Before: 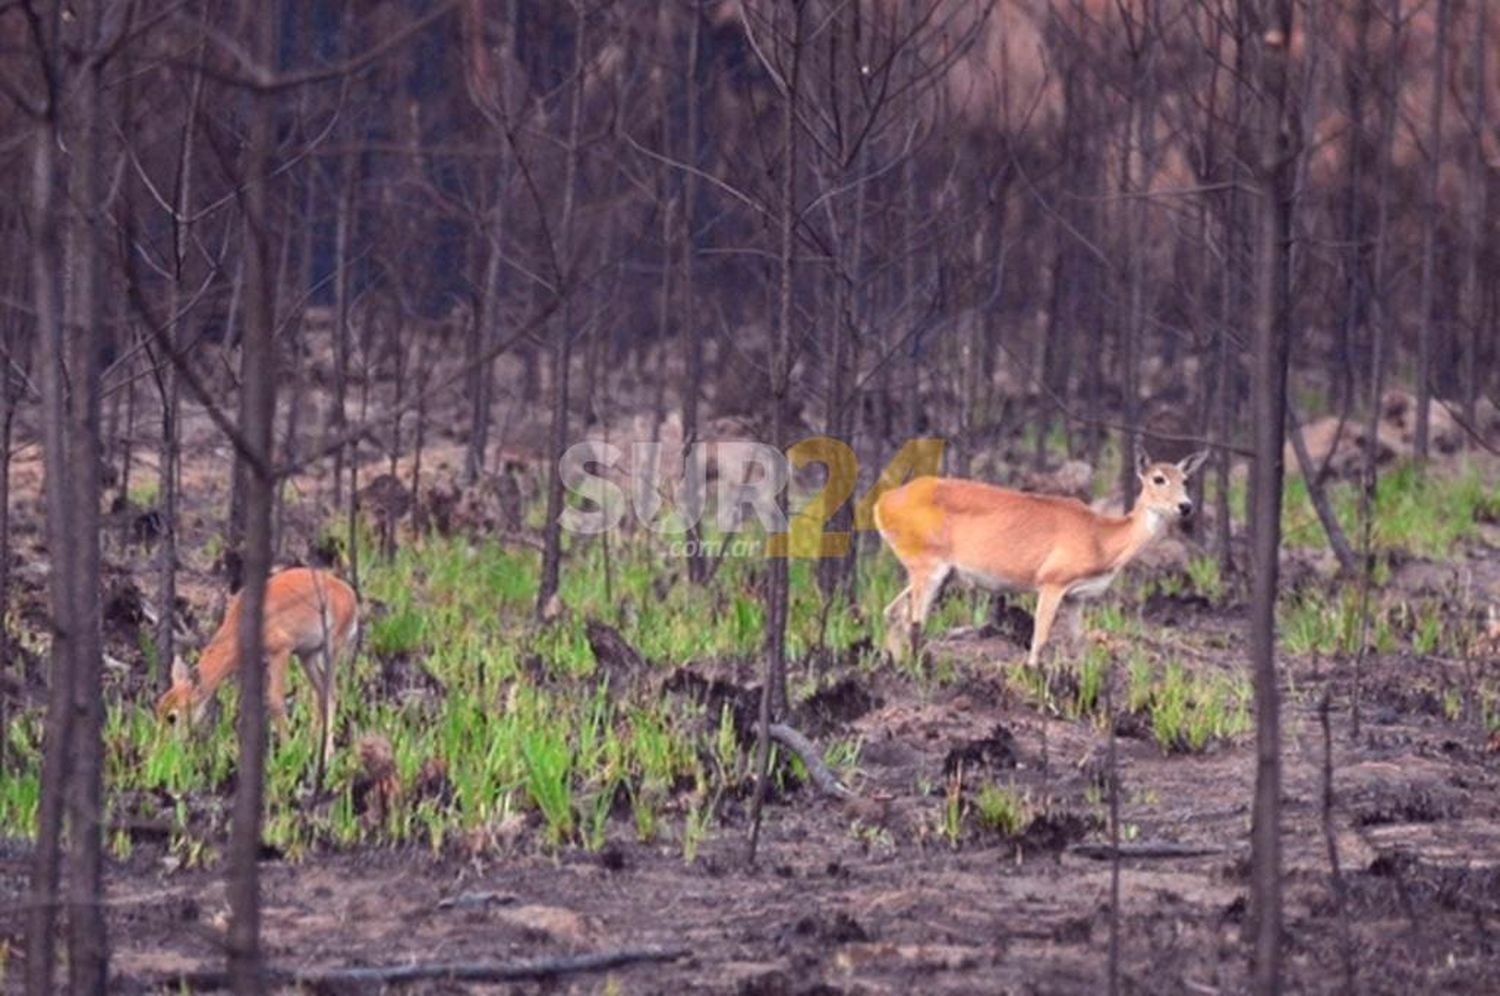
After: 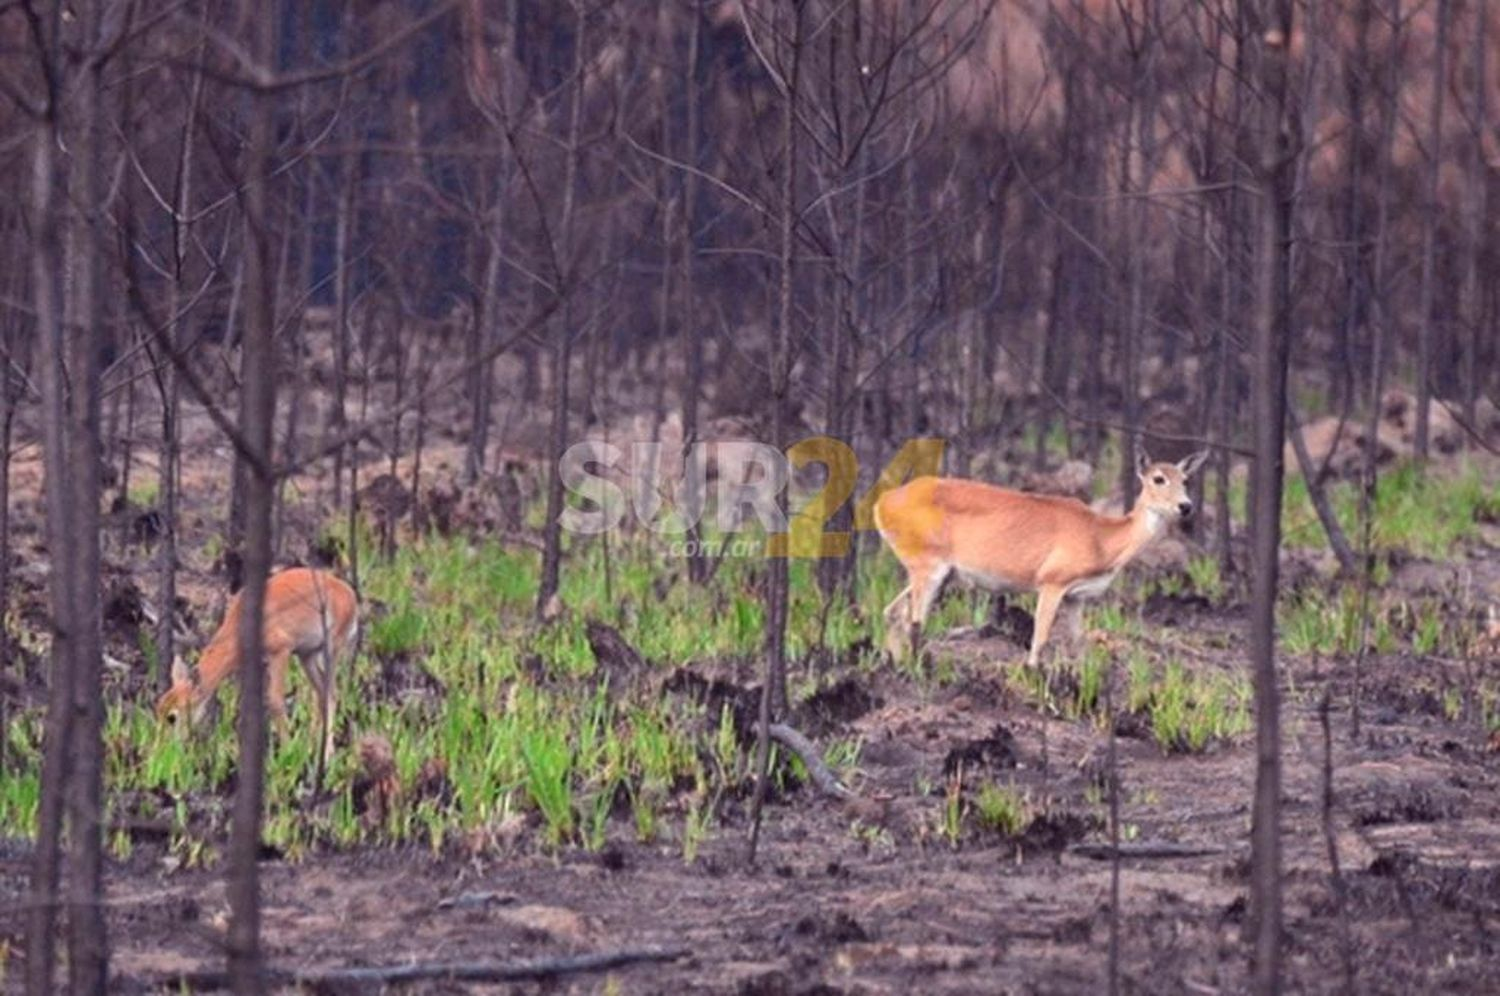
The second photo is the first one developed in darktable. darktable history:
shadows and highlights: shadows 31.67, highlights -31.76, soften with gaussian
